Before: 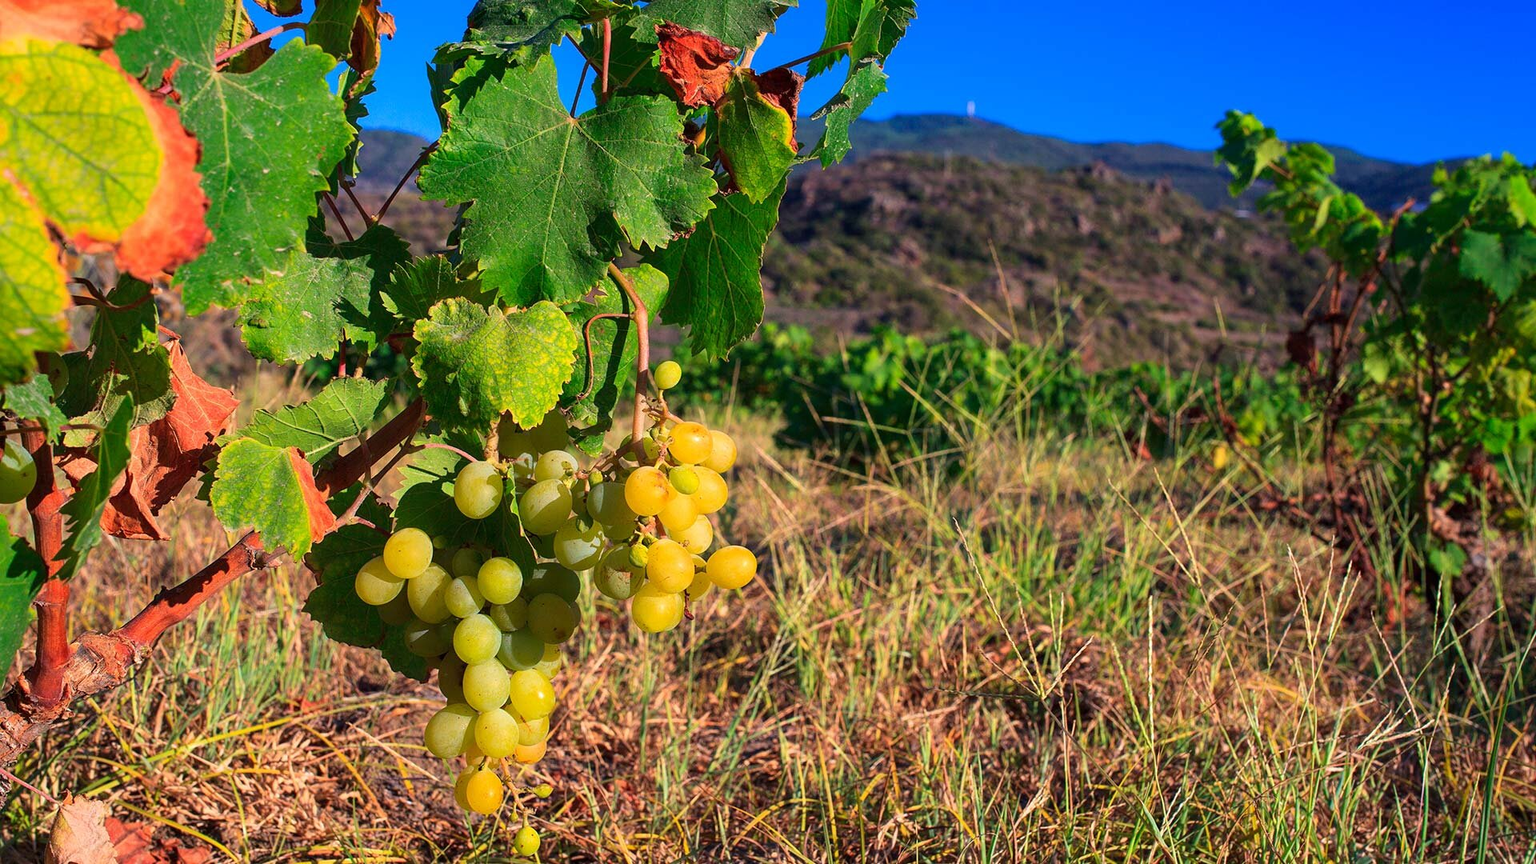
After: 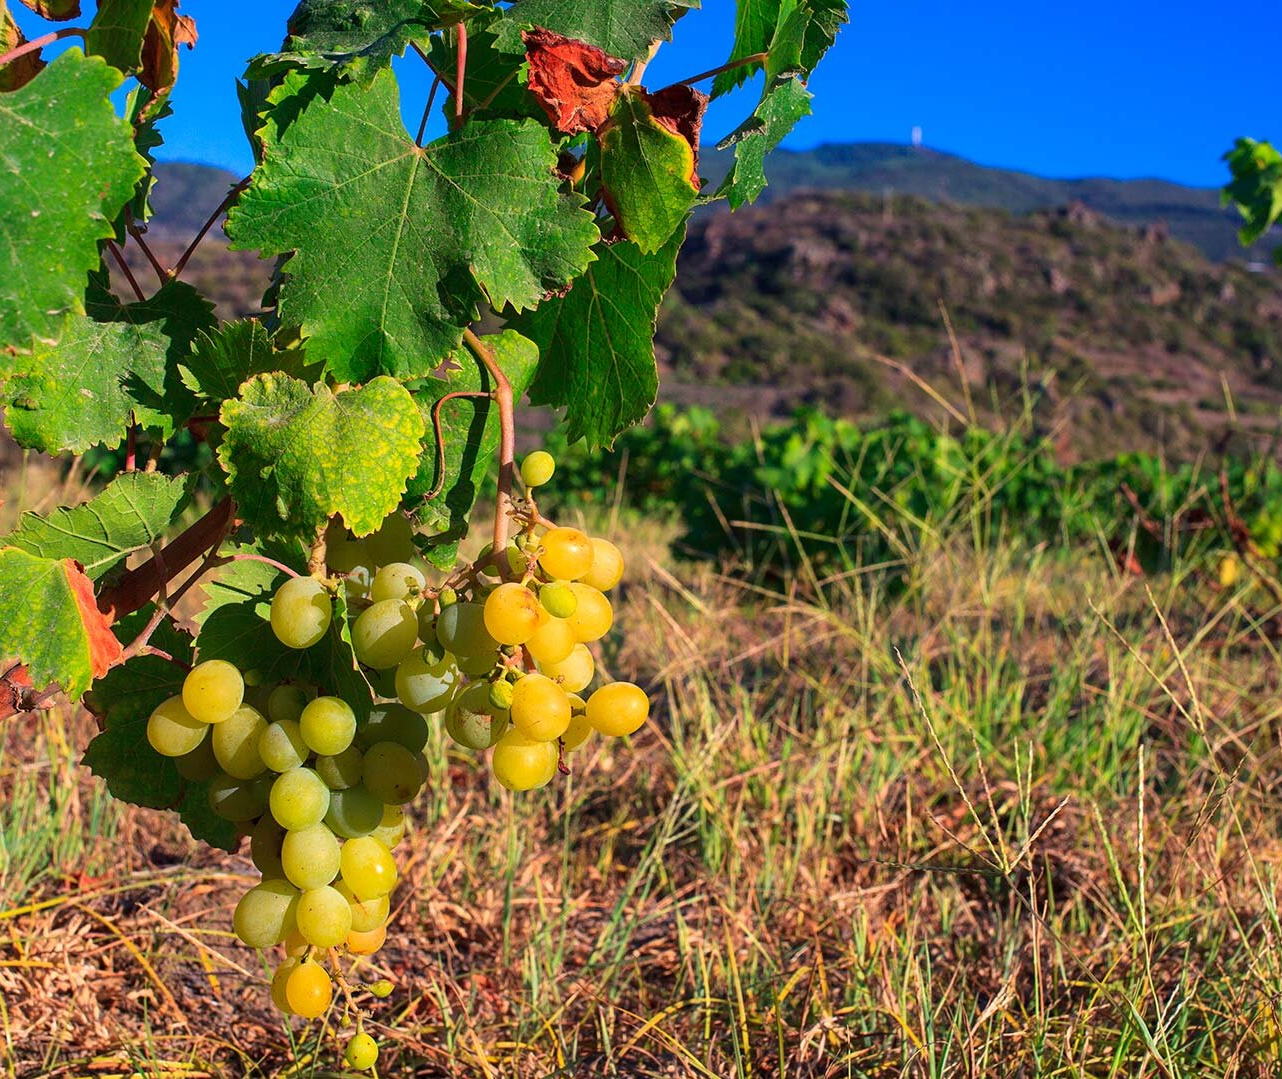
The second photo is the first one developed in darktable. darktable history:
crop and rotate: left 15.5%, right 17.722%
